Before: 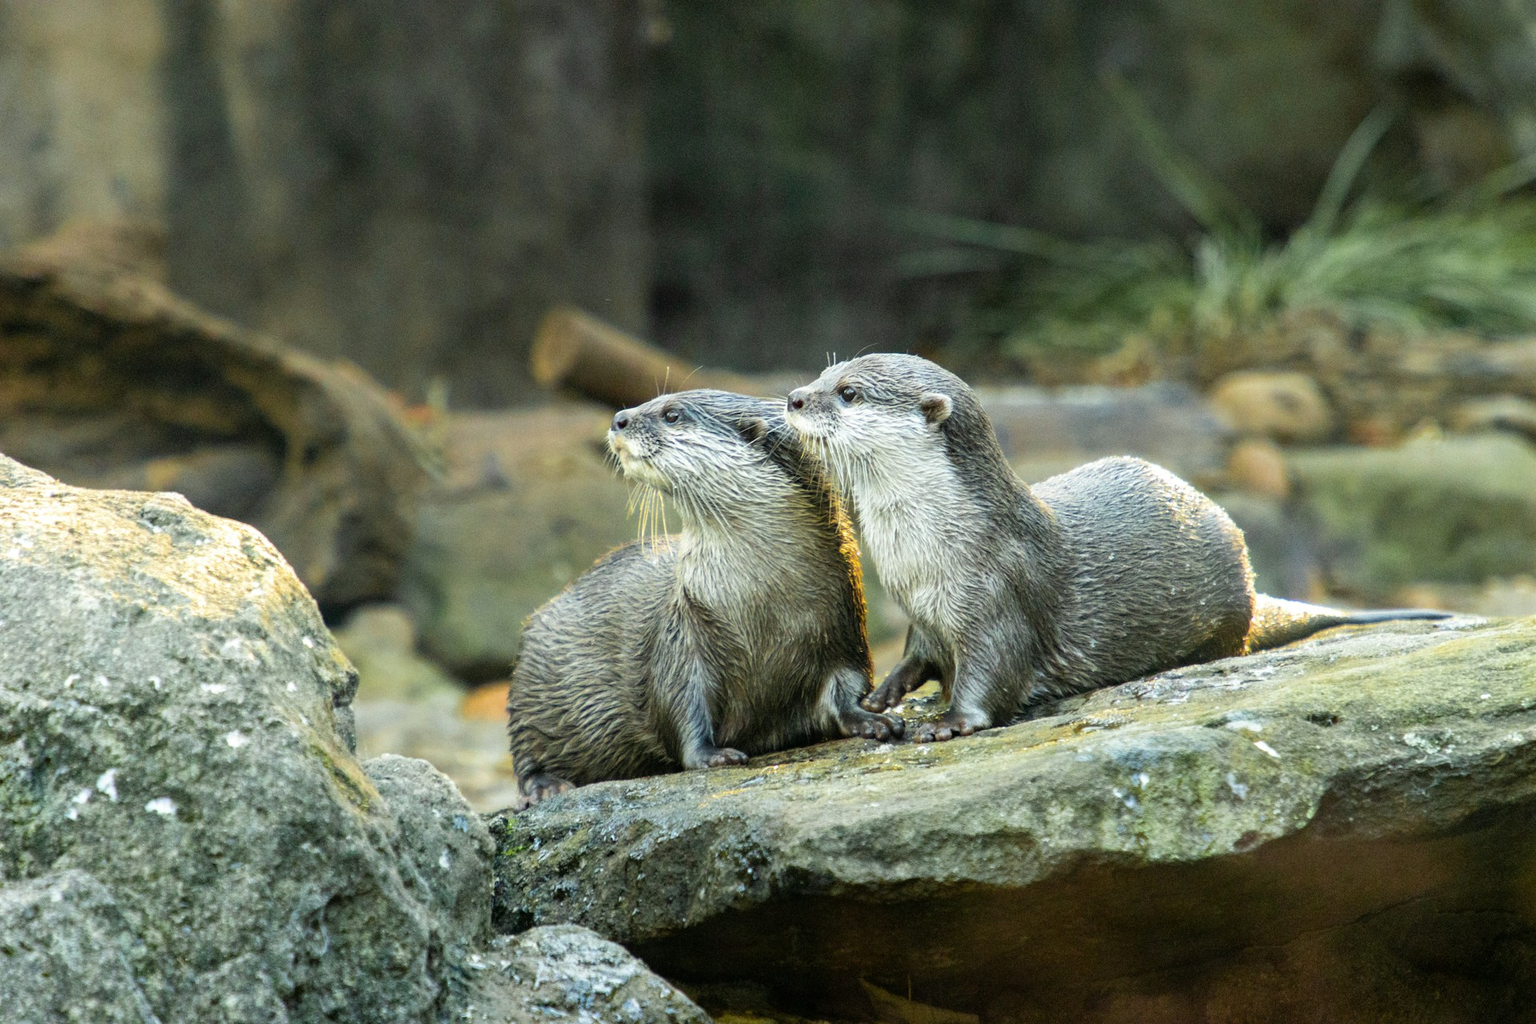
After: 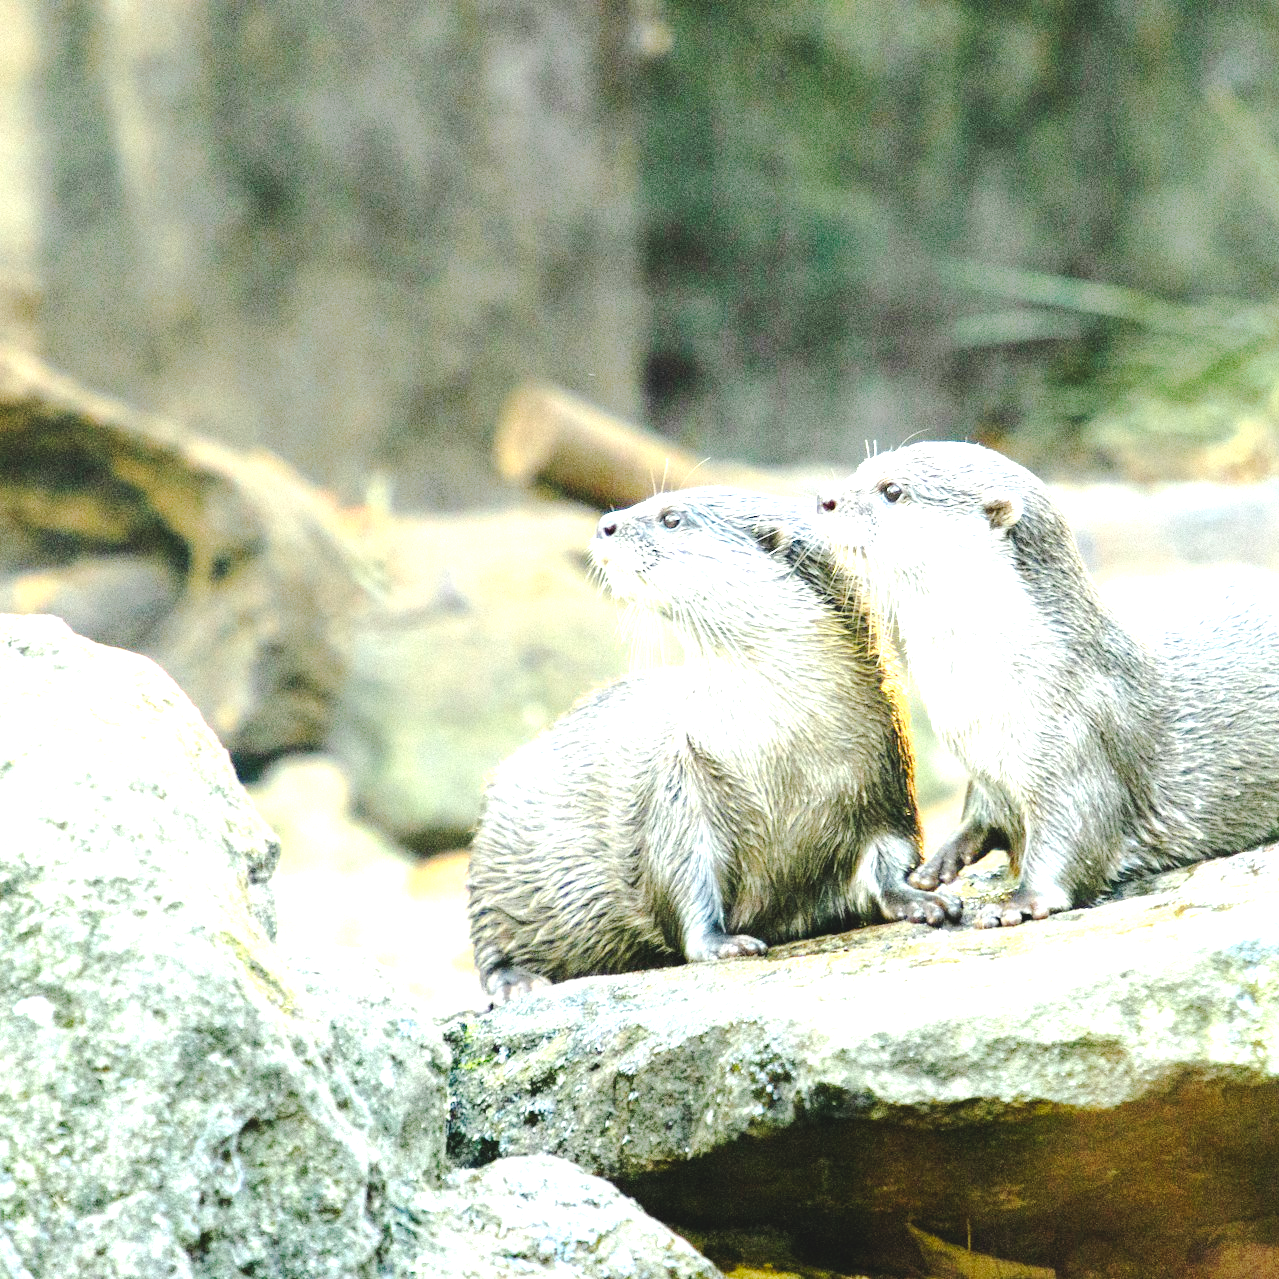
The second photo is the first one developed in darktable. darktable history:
crop and rotate: left 8.786%, right 24.548%
exposure: black level correction 0, exposure 1.9 EV, compensate highlight preservation false
tone curve: curves: ch0 [(0, 0) (0.003, 0.076) (0.011, 0.081) (0.025, 0.084) (0.044, 0.092) (0.069, 0.1) (0.1, 0.117) (0.136, 0.144) (0.177, 0.186) (0.224, 0.237) (0.277, 0.306) (0.335, 0.39) (0.399, 0.494) (0.468, 0.574) (0.543, 0.666) (0.623, 0.722) (0.709, 0.79) (0.801, 0.855) (0.898, 0.926) (1, 1)], preserve colors none
